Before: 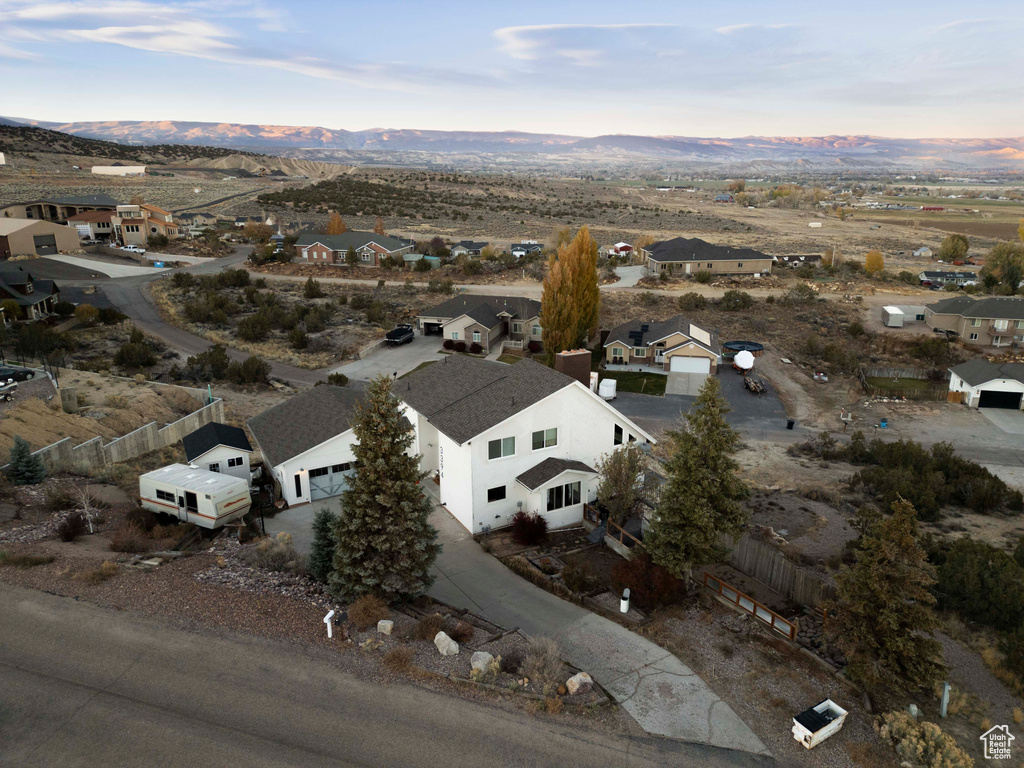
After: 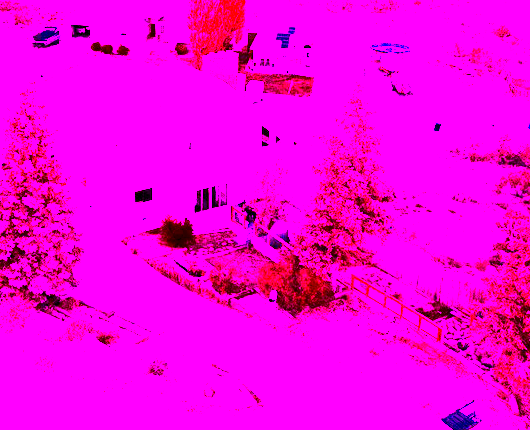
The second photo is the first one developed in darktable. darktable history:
contrast brightness saturation: contrast 0.24, brightness -0.24, saturation 0.14
white balance: red 8, blue 8
crop: left 34.479%, top 38.822%, right 13.718%, bottom 5.172%
